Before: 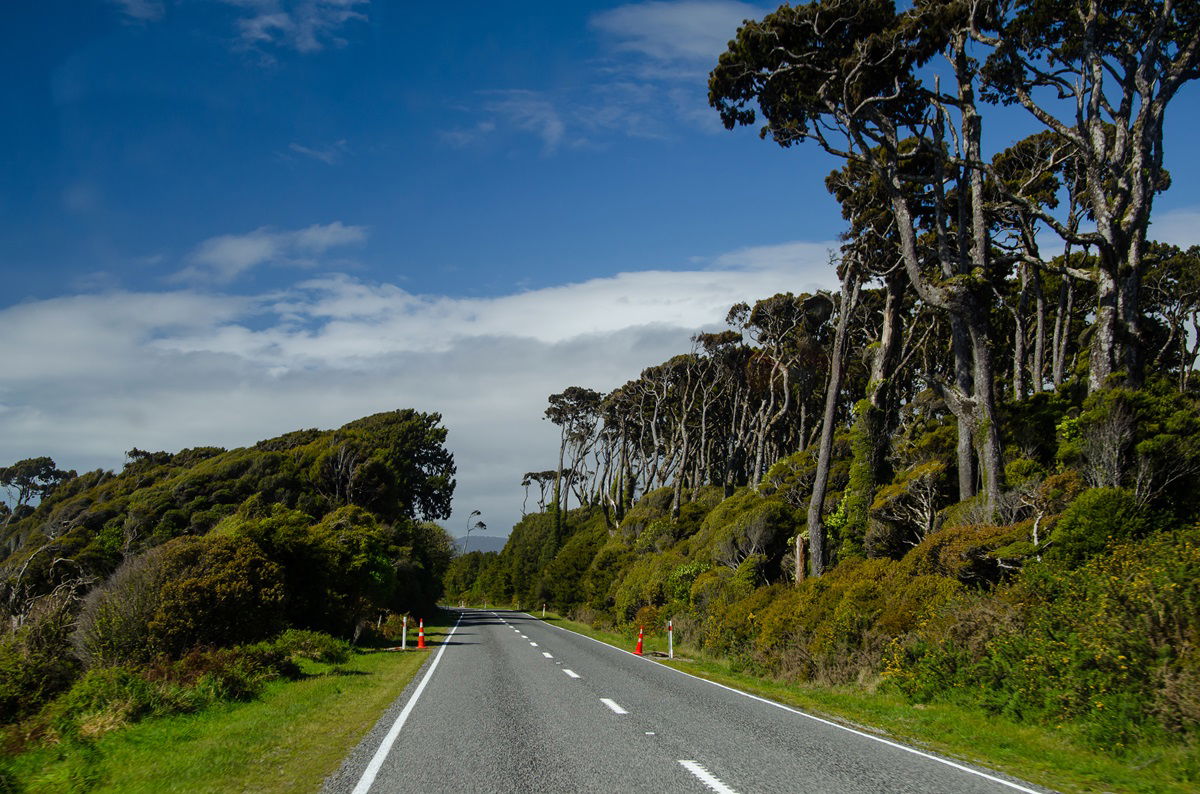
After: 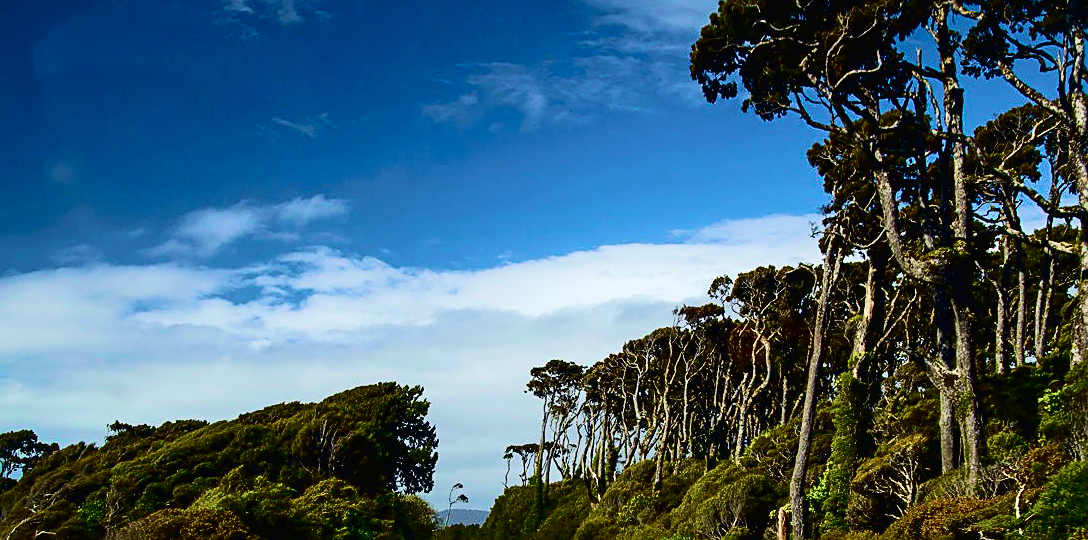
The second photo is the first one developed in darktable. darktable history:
contrast brightness saturation: contrast 0.28
exposure: exposure 0.128 EV, compensate highlight preservation false
crop: left 1.509%, top 3.452%, right 7.696%, bottom 28.452%
velvia: strength 74%
sharpen: on, module defaults
tone curve: curves: ch0 [(0, 0.013) (0.054, 0.018) (0.205, 0.191) (0.289, 0.292) (0.39, 0.424) (0.493, 0.551) (0.666, 0.743) (0.795, 0.841) (1, 0.998)]; ch1 [(0, 0) (0.385, 0.343) (0.439, 0.415) (0.494, 0.495) (0.501, 0.501) (0.51, 0.509) (0.54, 0.552) (0.586, 0.614) (0.66, 0.706) (0.783, 0.804) (1, 1)]; ch2 [(0, 0) (0.32, 0.281) (0.403, 0.399) (0.441, 0.428) (0.47, 0.469) (0.498, 0.496) (0.524, 0.538) (0.566, 0.579) (0.633, 0.665) (0.7, 0.711) (1, 1)], color space Lab, independent channels, preserve colors none
